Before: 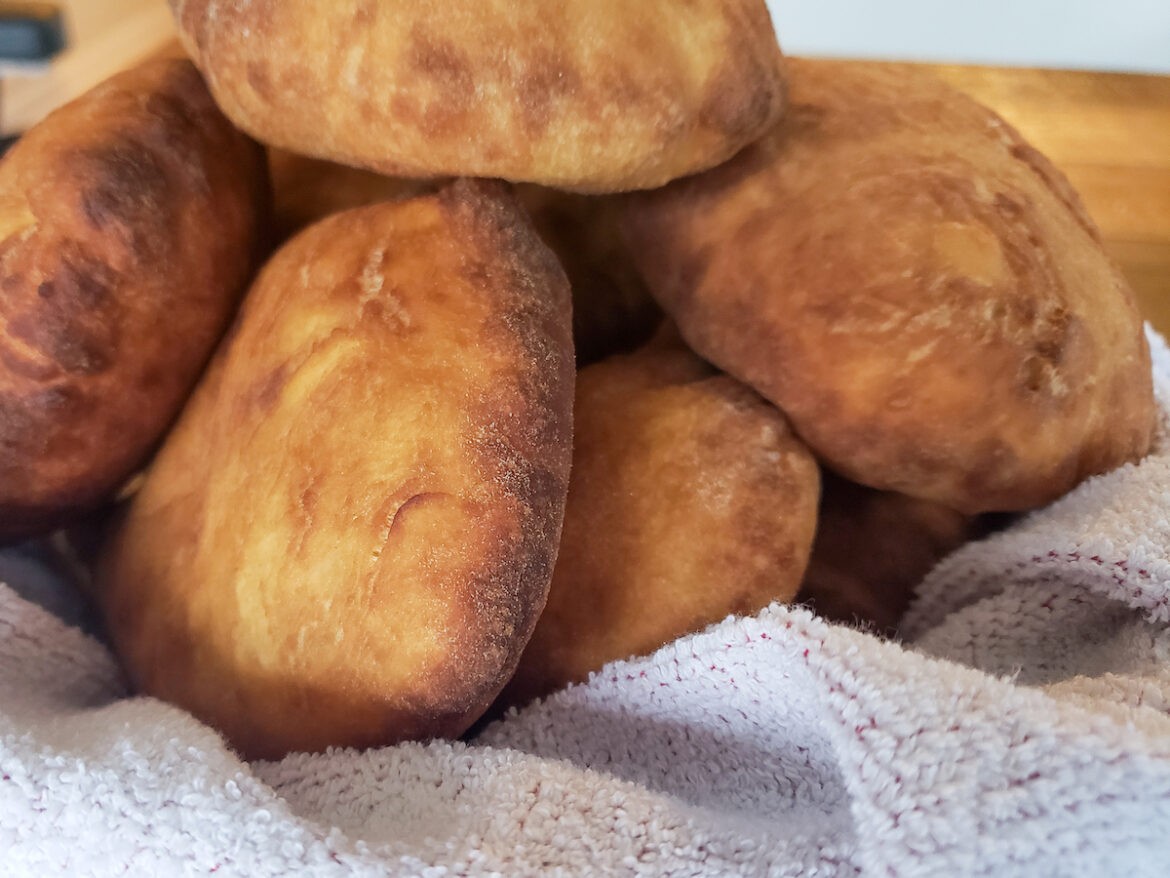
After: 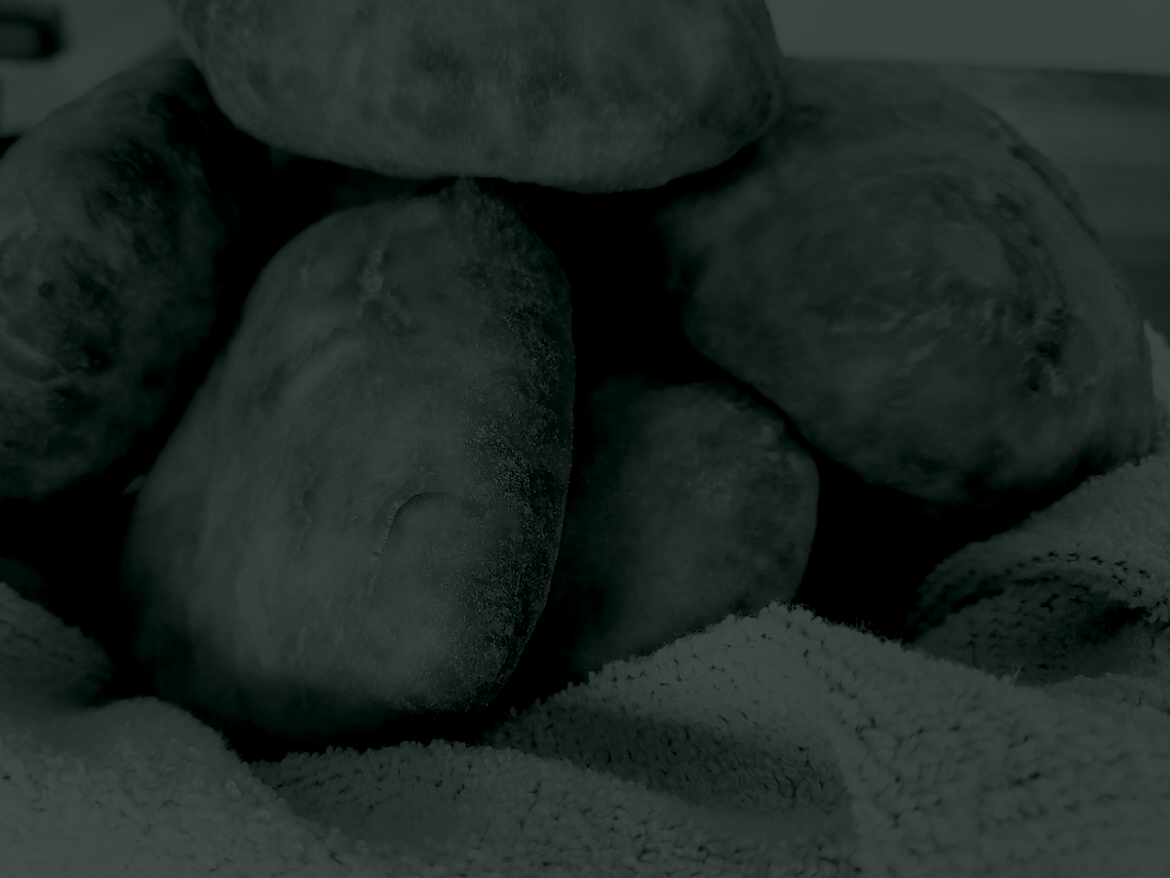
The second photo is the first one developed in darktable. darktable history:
colorize: hue 90°, saturation 19%, lightness 1.59%, version 1
filmic rgb: black relative exposure -7.65 EV, white relative exposure 4.56 EV, hardness 3.61
